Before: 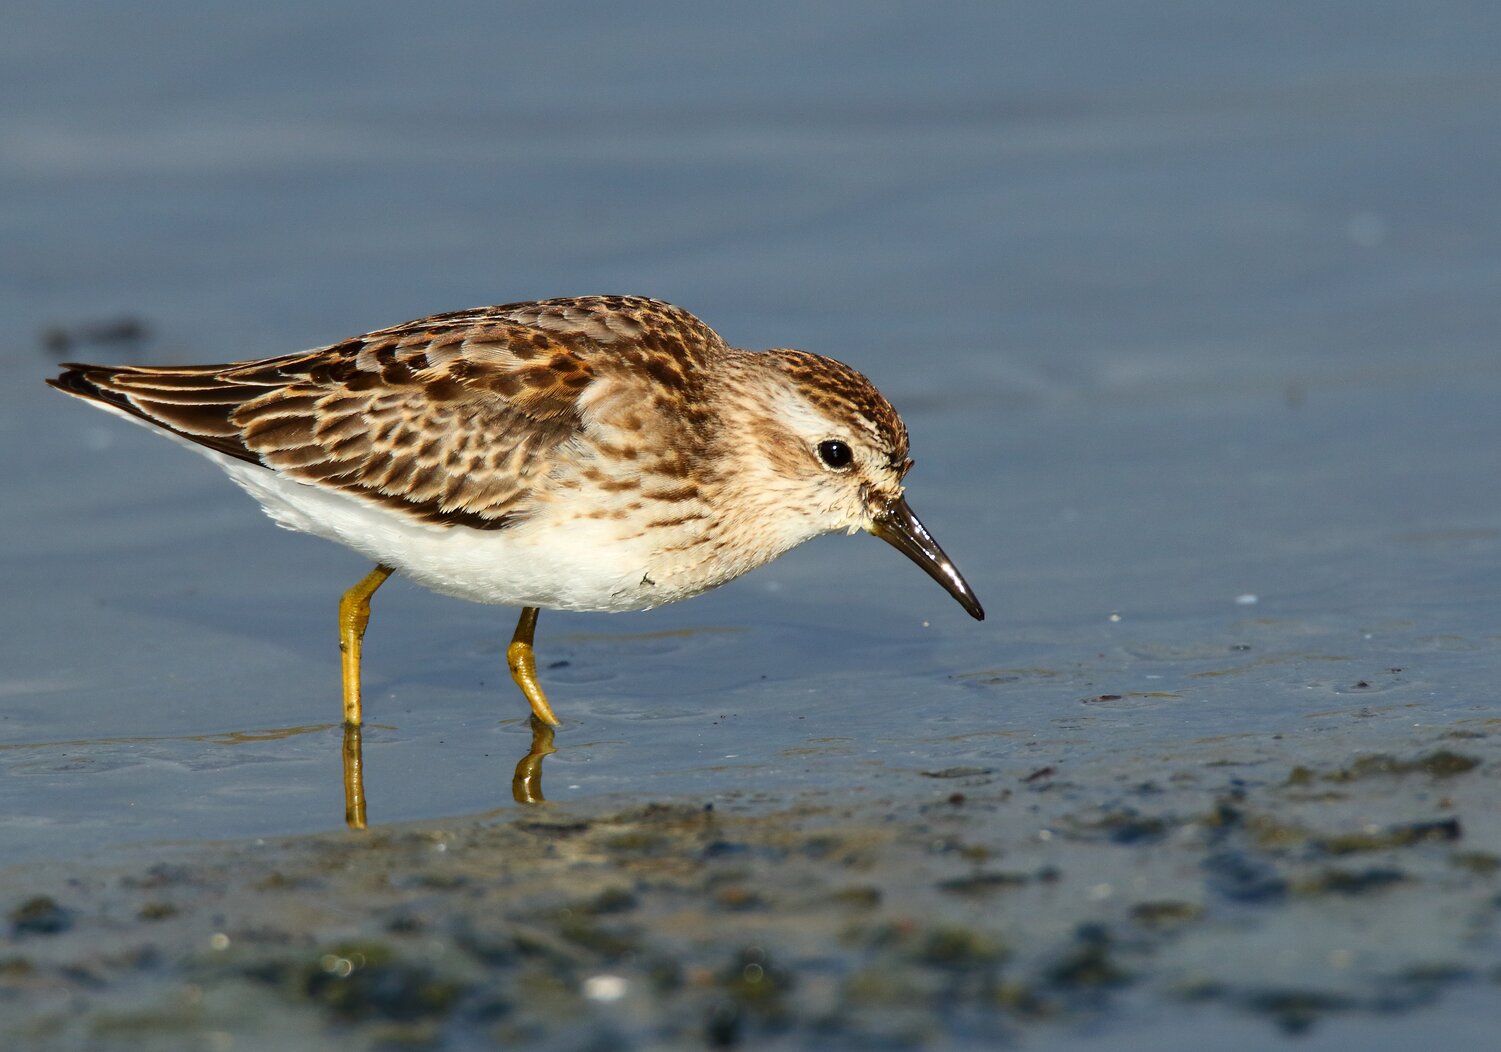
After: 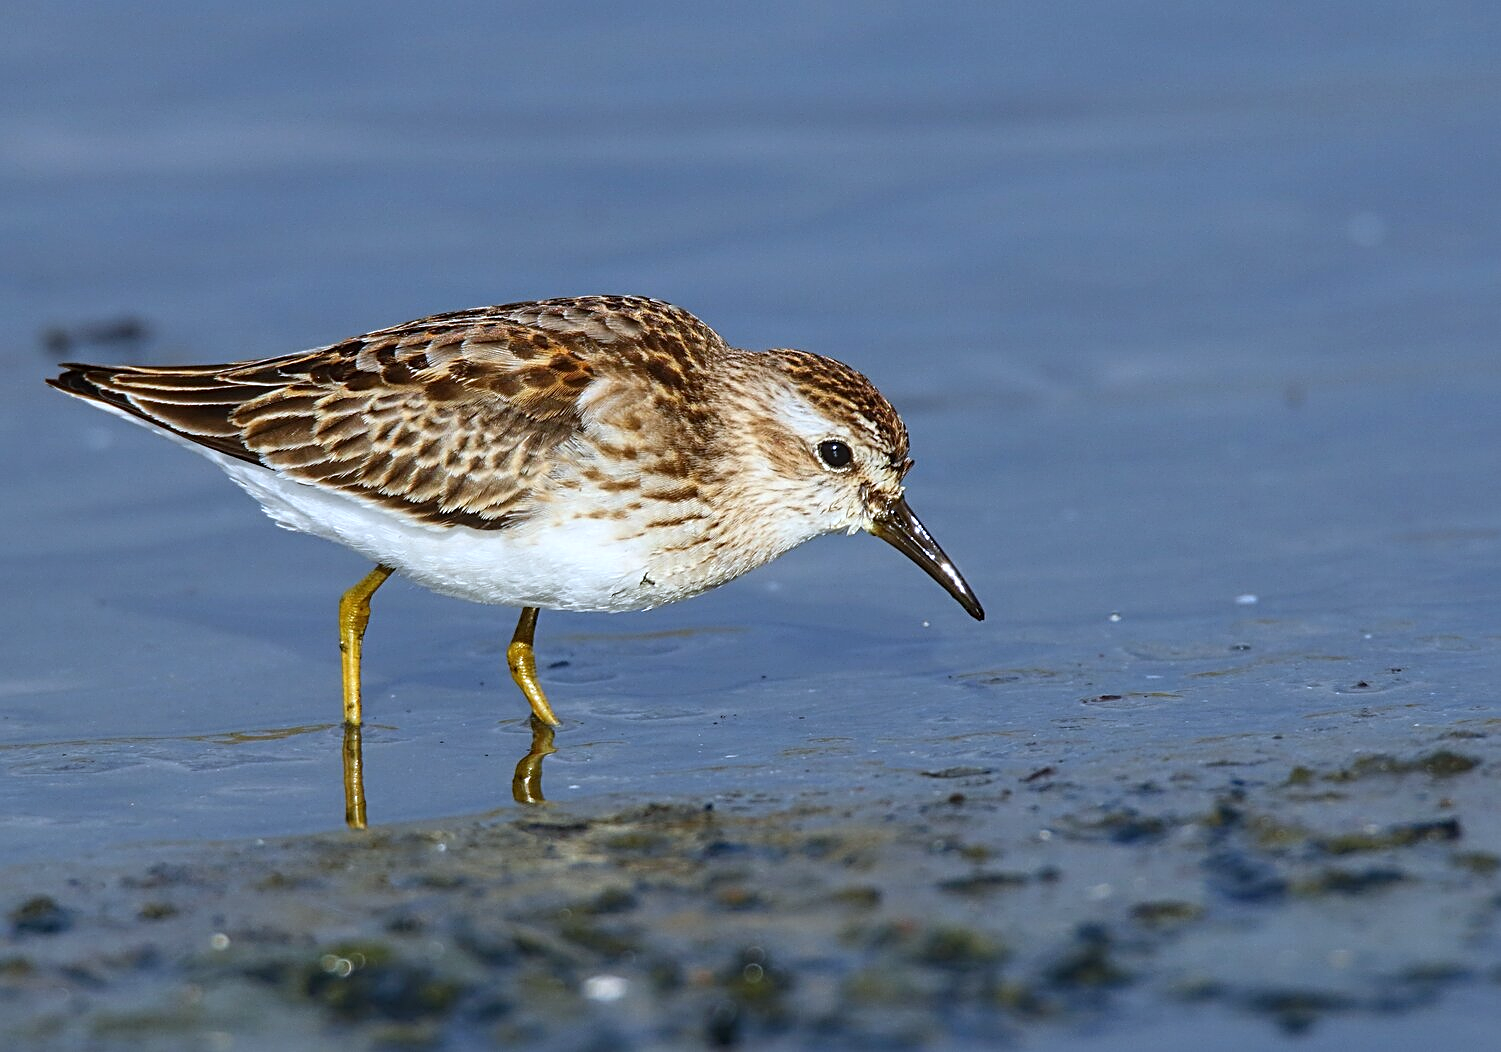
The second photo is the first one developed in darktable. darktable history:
white balance: red 0.948, green 1.02, blue 1.176
local contrast: detail 110%
sharpen: radius 2.531, amount 0.628
